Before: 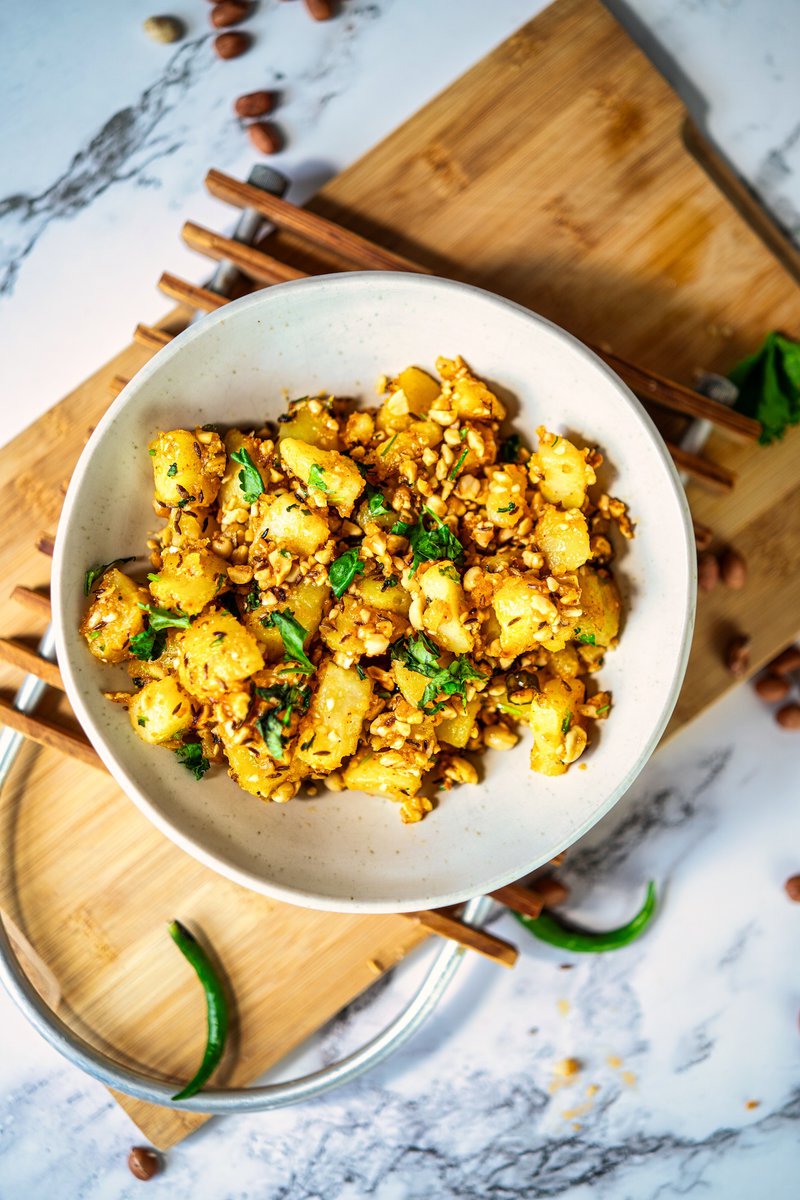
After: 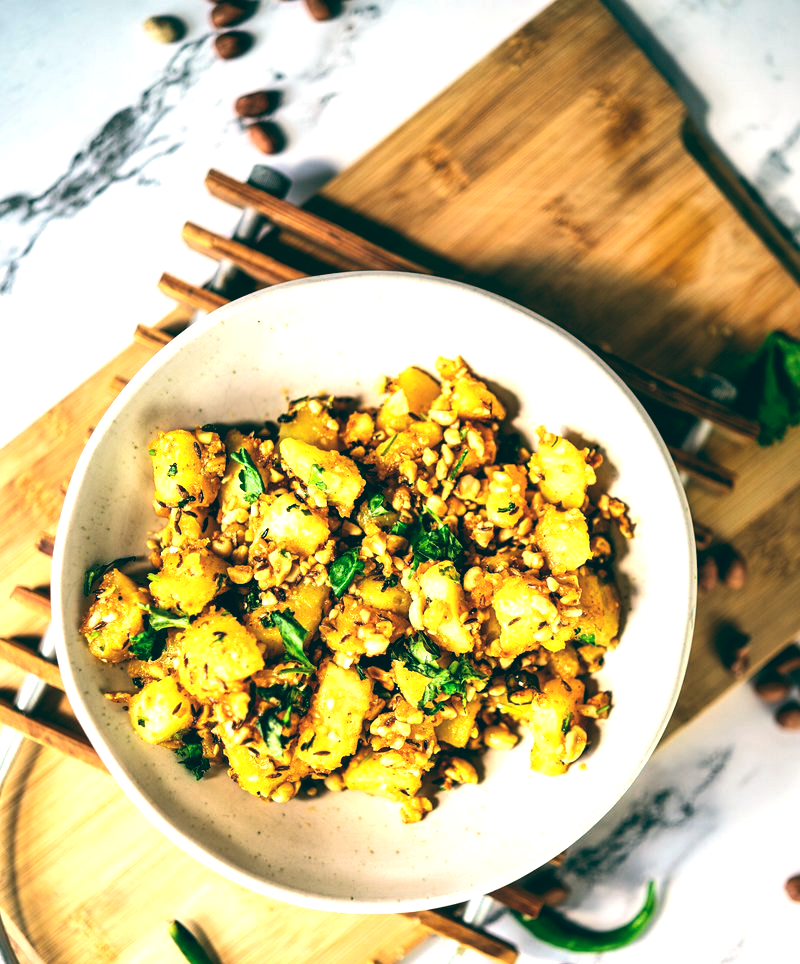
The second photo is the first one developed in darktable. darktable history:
tone equalizer: -8 EV -0.75 EV, -7 EV -0.7 EV, -6 EV -0.6 EV, -5 EV -0.4 EV, -3 EV 0.4 EV, -2 EV 0.6 EV, -1 EV 0.7 EV, +0 EV 0.75 EV, edges refinement/feathering 500, mask exposure compensation -1.57 EV, preserve details no
color balance: lift [1.005, 0.99, 1.007, 1.01], gamma [1, 0.979, 1.011, 1.021], gain [0.923, 1.098, 1.025, 0.902], input saturation 90.45%, contrast 7.73%, output saturation 105.91%
crop: bottom 19.644%
